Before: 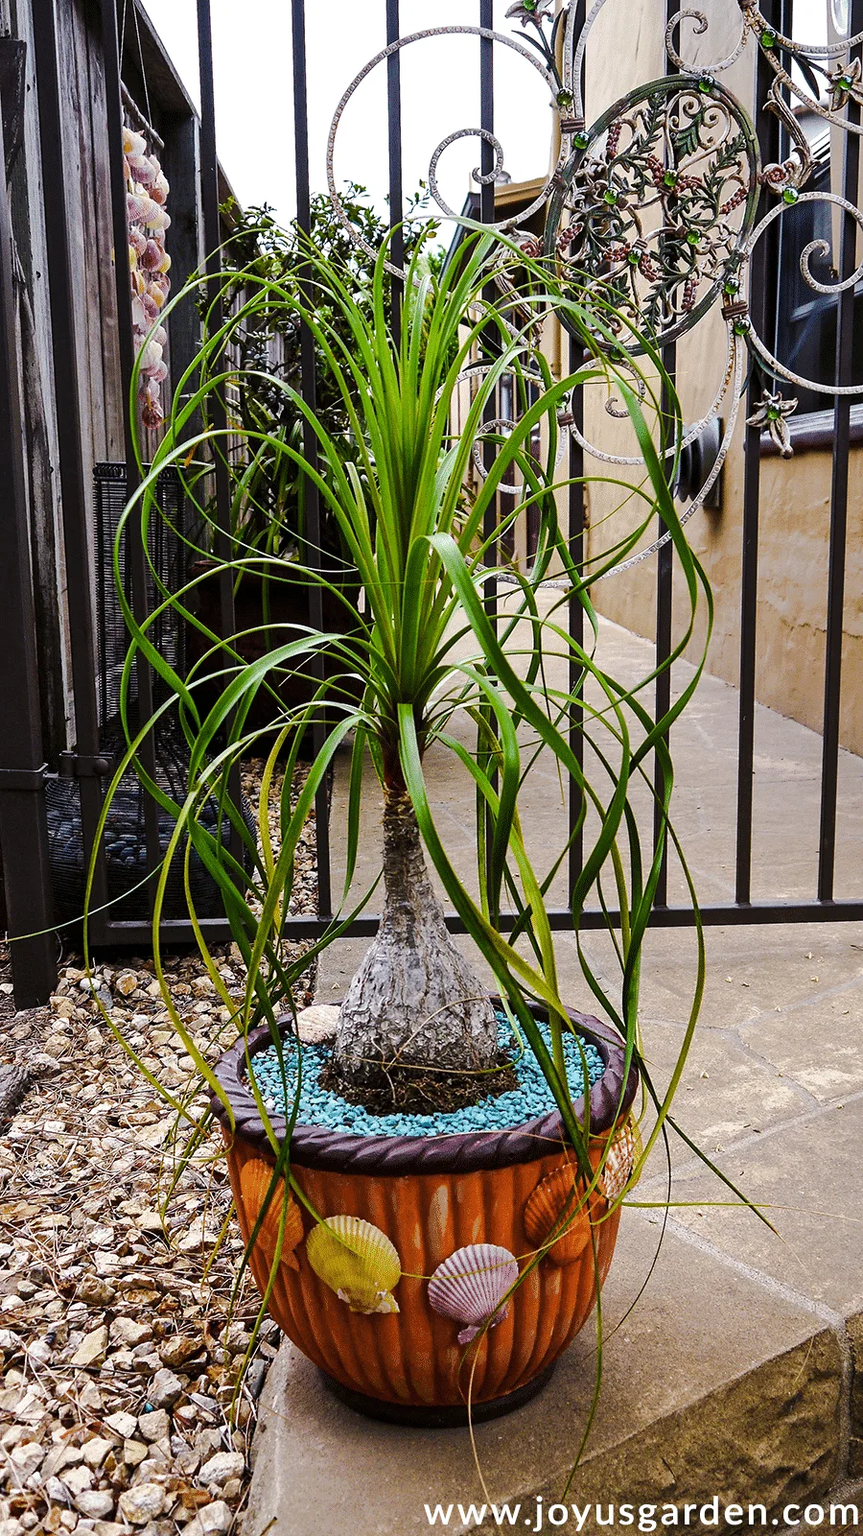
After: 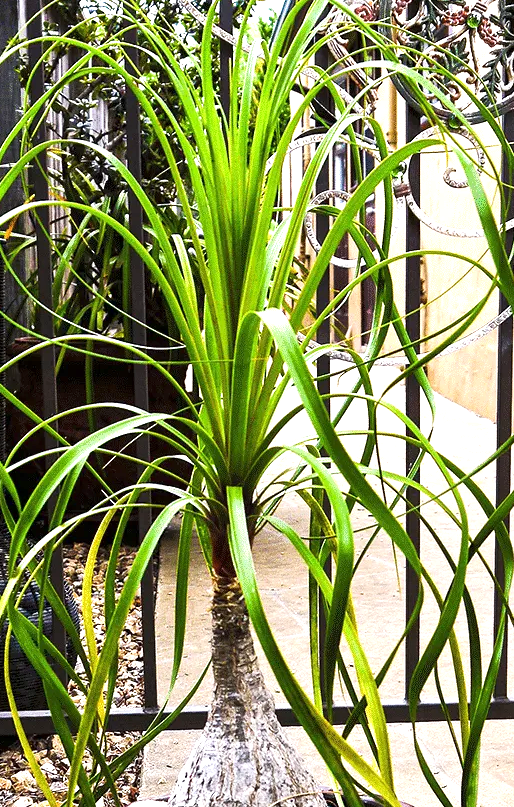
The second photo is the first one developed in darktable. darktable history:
crop: left 20.932%, top 15.471%, right 21.848%, bottom 34.081%
exposure: exposure 1.16 EV, compensate exposure bias true, compensate highlight preservation false
